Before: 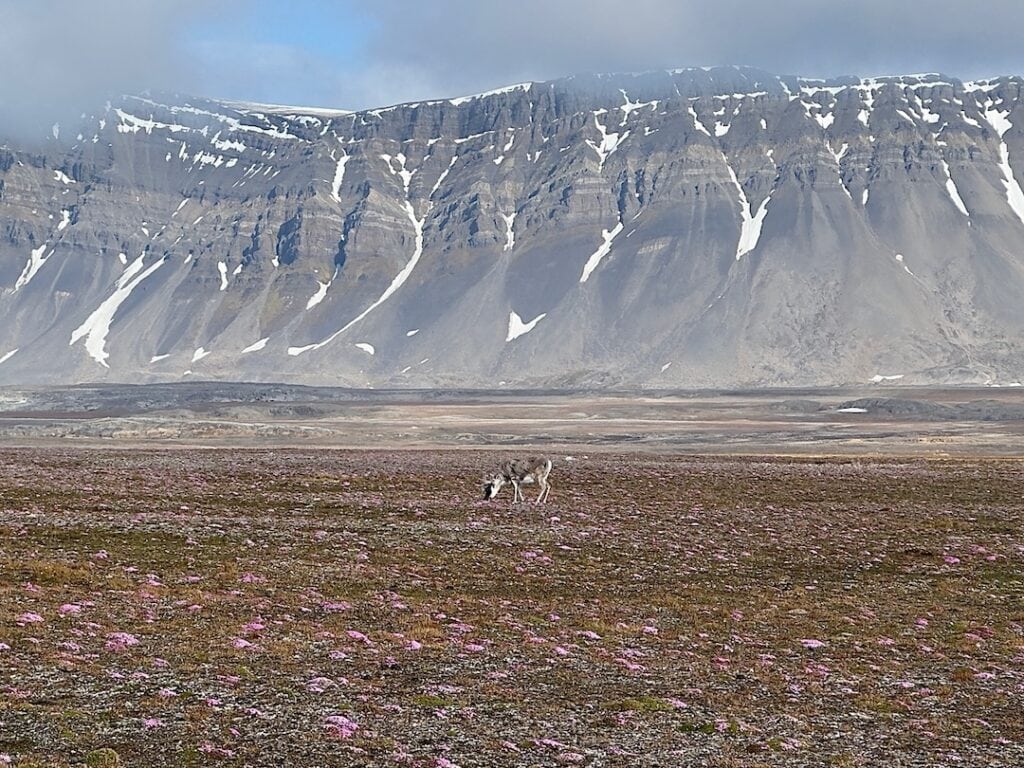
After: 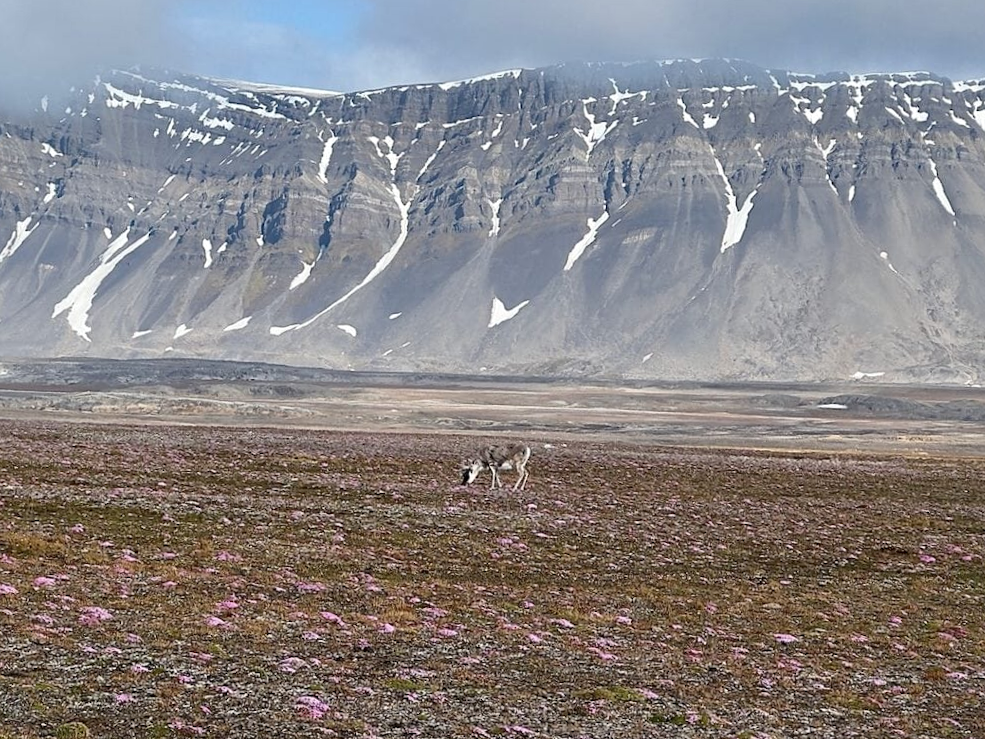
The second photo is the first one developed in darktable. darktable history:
crop and rotate: angle -1.69°
local contrast: mode bilateral grid, contrast 20, coarseness 50, detail 120%, midtone range 0.2
